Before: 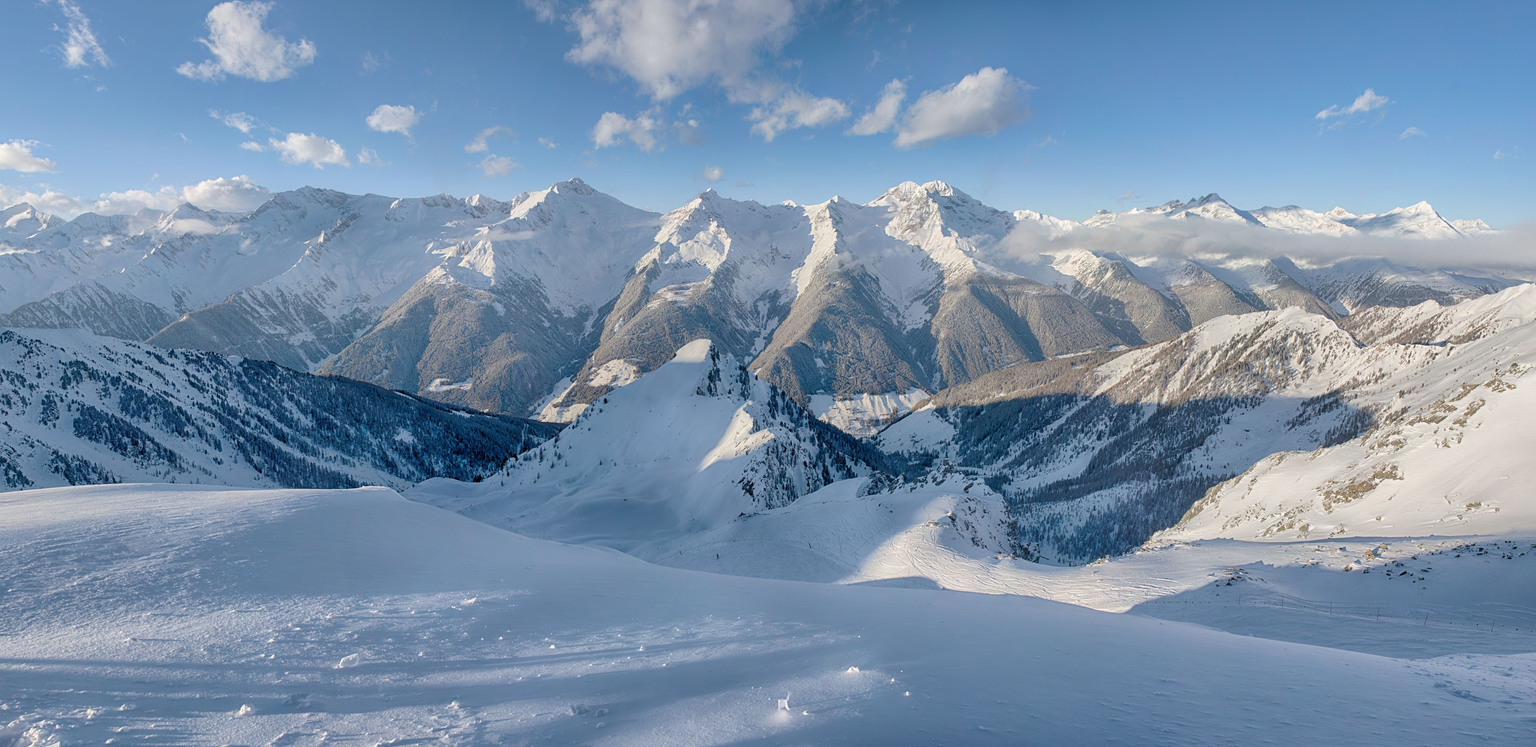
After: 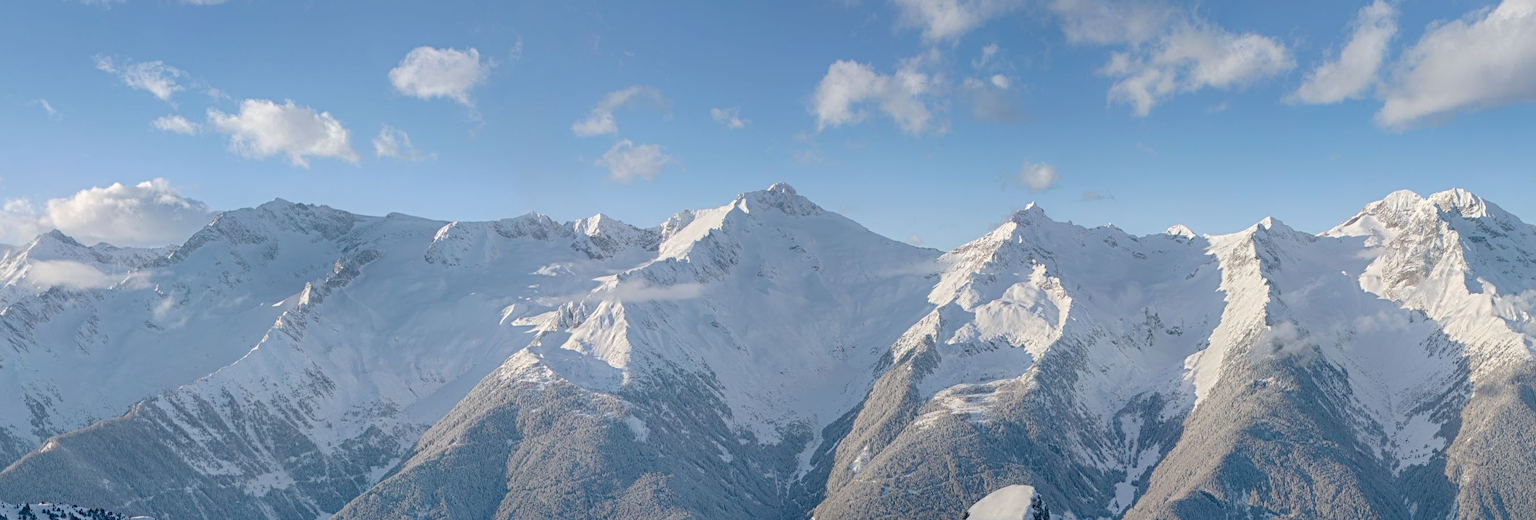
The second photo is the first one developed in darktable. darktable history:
crop: left 10.301%, top 10.718%, right 36.205%, bottom 51.965%
